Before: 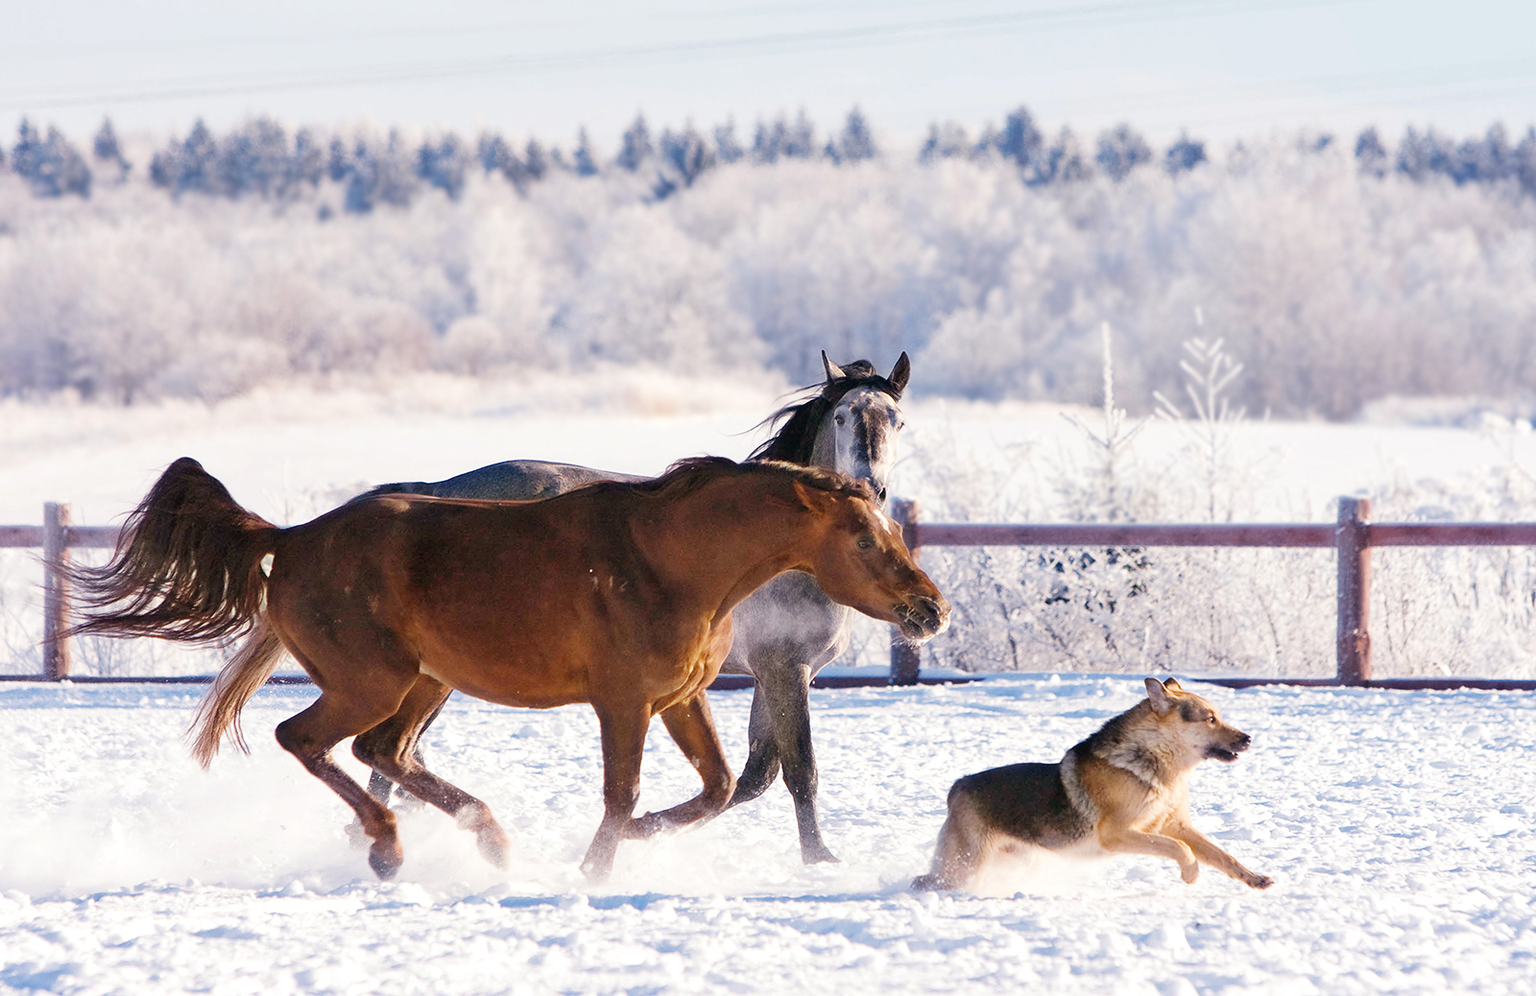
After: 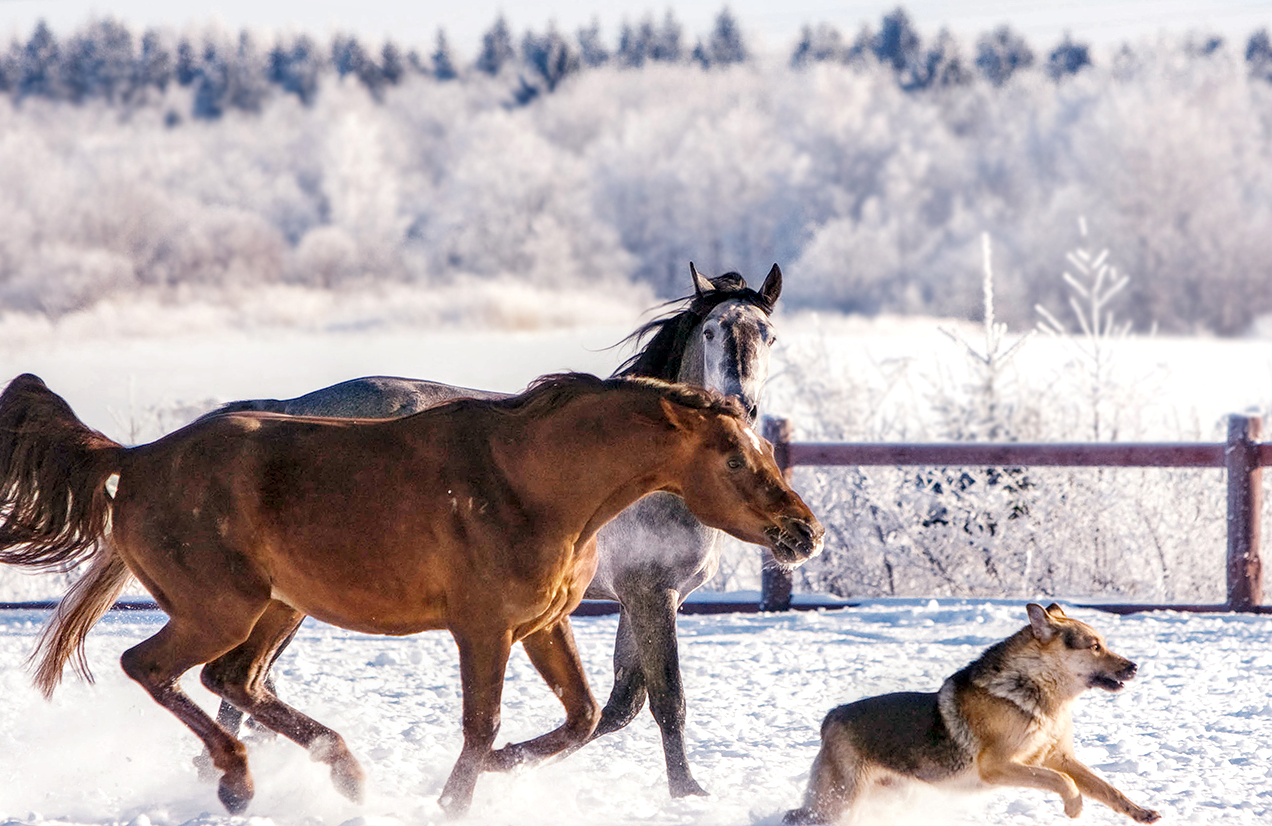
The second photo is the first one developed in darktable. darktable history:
crop and rotate: left 10.408%, top 9.949%, right 10.033%, bottom 10.426%
local contrast: highlights 29%, detail 150%
